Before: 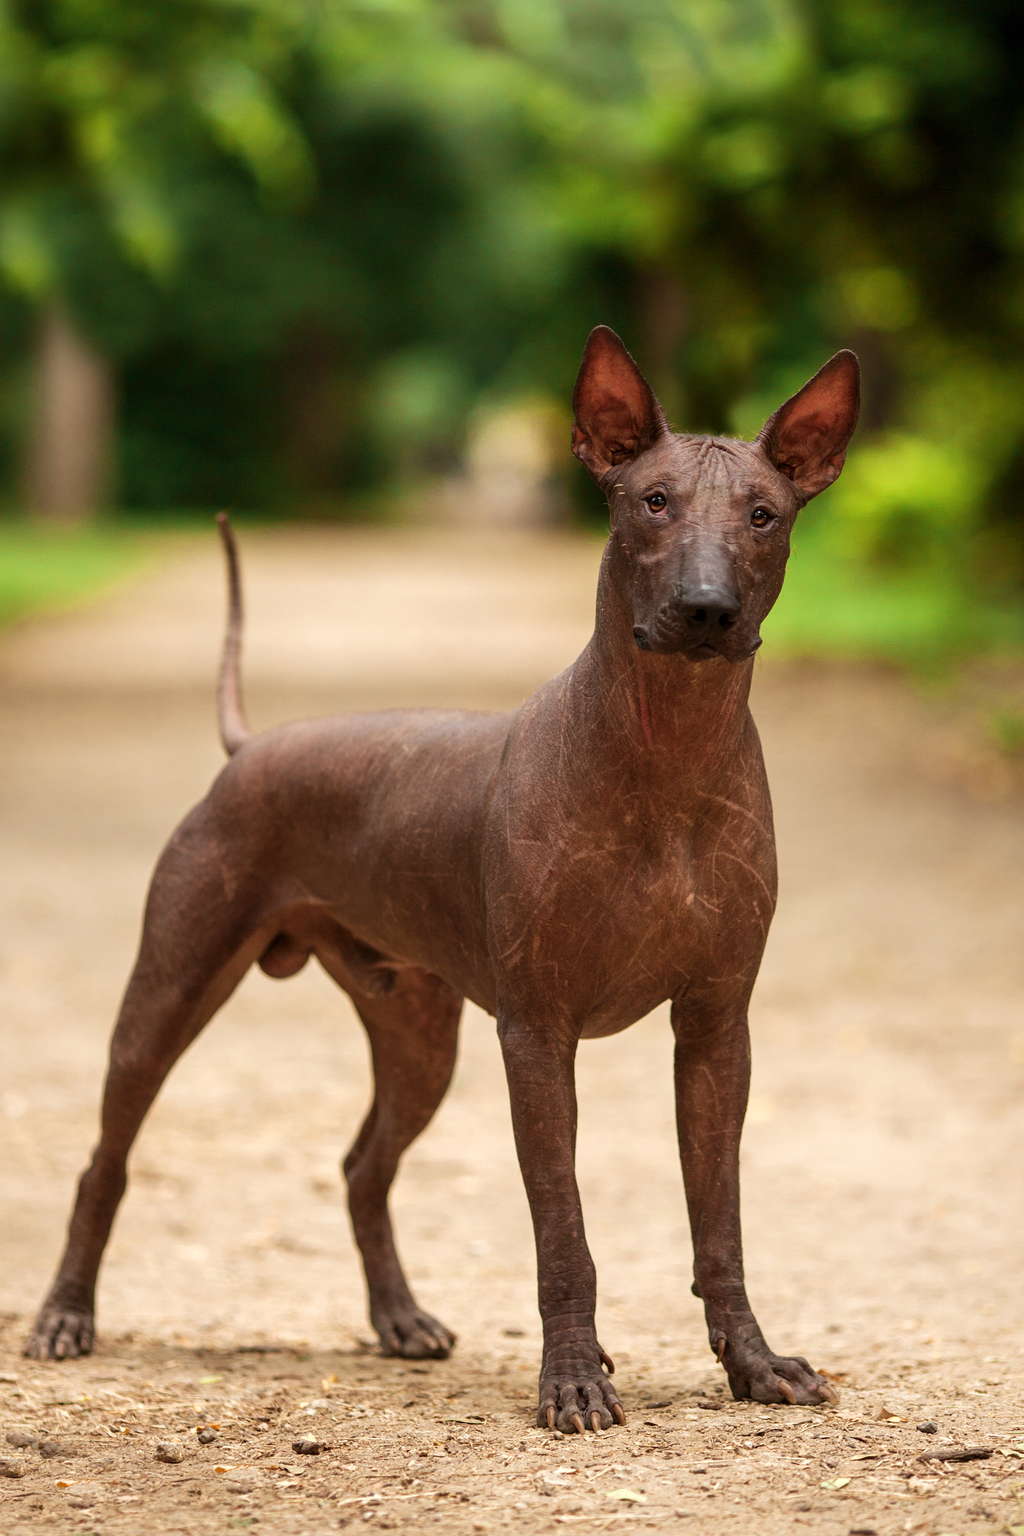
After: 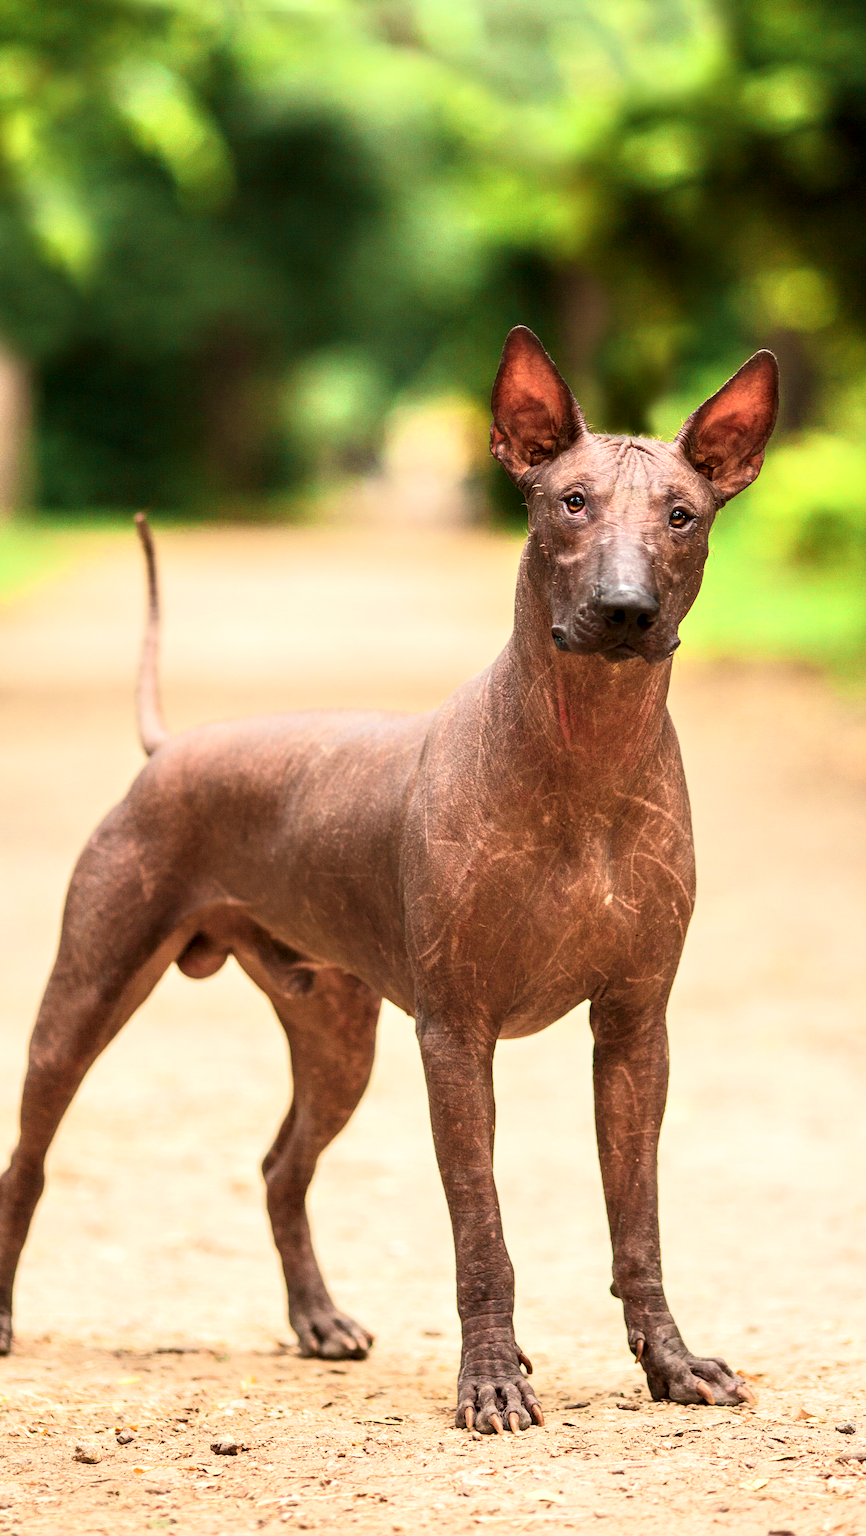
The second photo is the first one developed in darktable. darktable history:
crop: left 8.051%, right 7.393%
tone equalizer: -7 EV 0.163 EV, -6 EV 0.622 EV, -5 EV 1.13 EV, -4 EV 1.33 EV, -3 EV 1.16 EV, -2 EV 0.6 EV, -1 EV 0.161 EV, edges refinement/feathering 500, mask exposure compensation -1.57 EV, preserve details guided filter
contrast equalizer: y [[0.6 ×6], [0.55 ×6], [0 ×6], [0 ×6], [0 ×6]], mix 0.315
shadows and highlights: shadows 1.31, highlights 39.39
